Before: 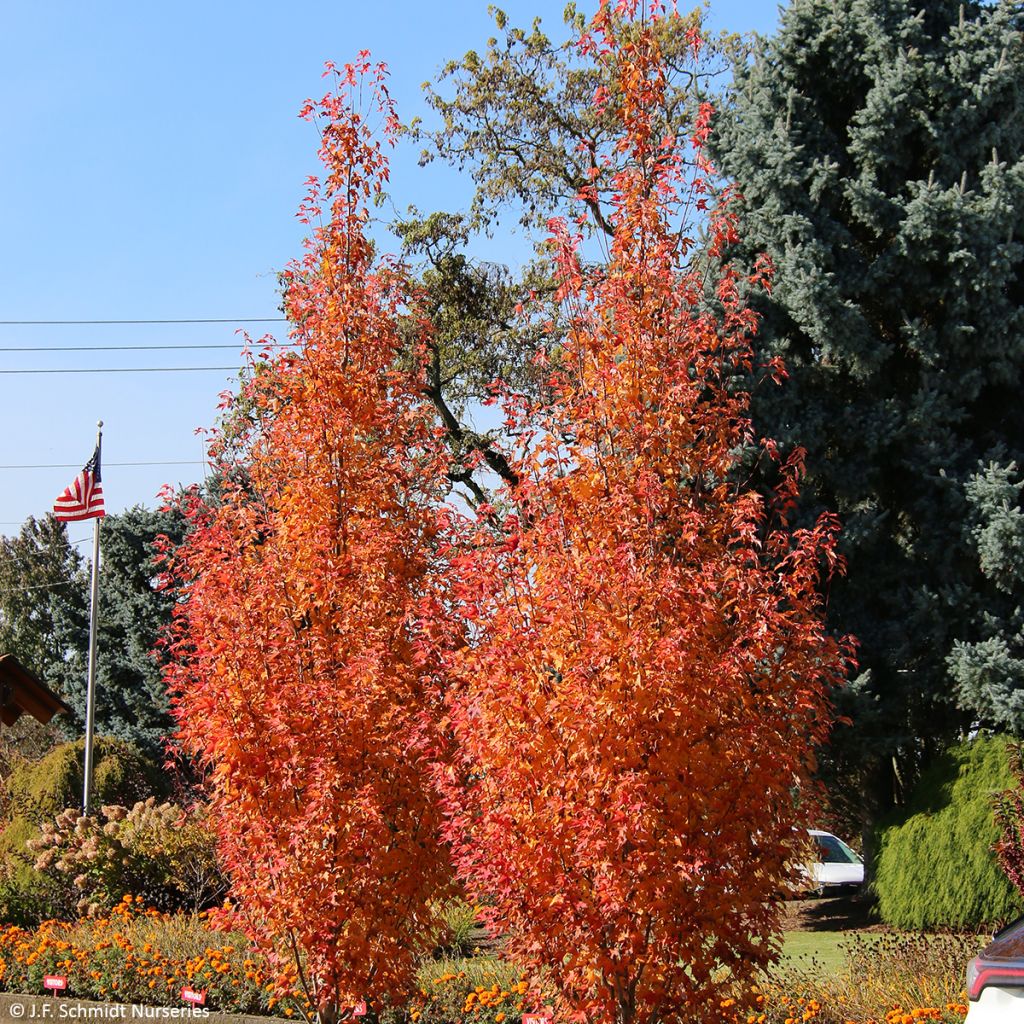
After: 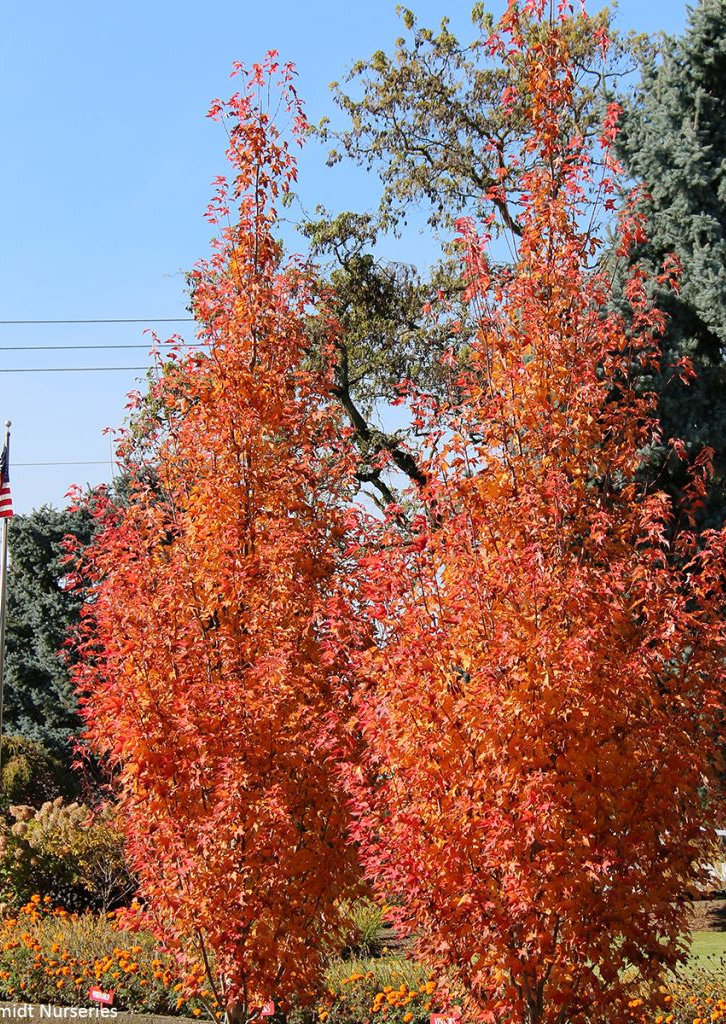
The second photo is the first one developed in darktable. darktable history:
crop and rotate: left 9.022%, right 20.068%
